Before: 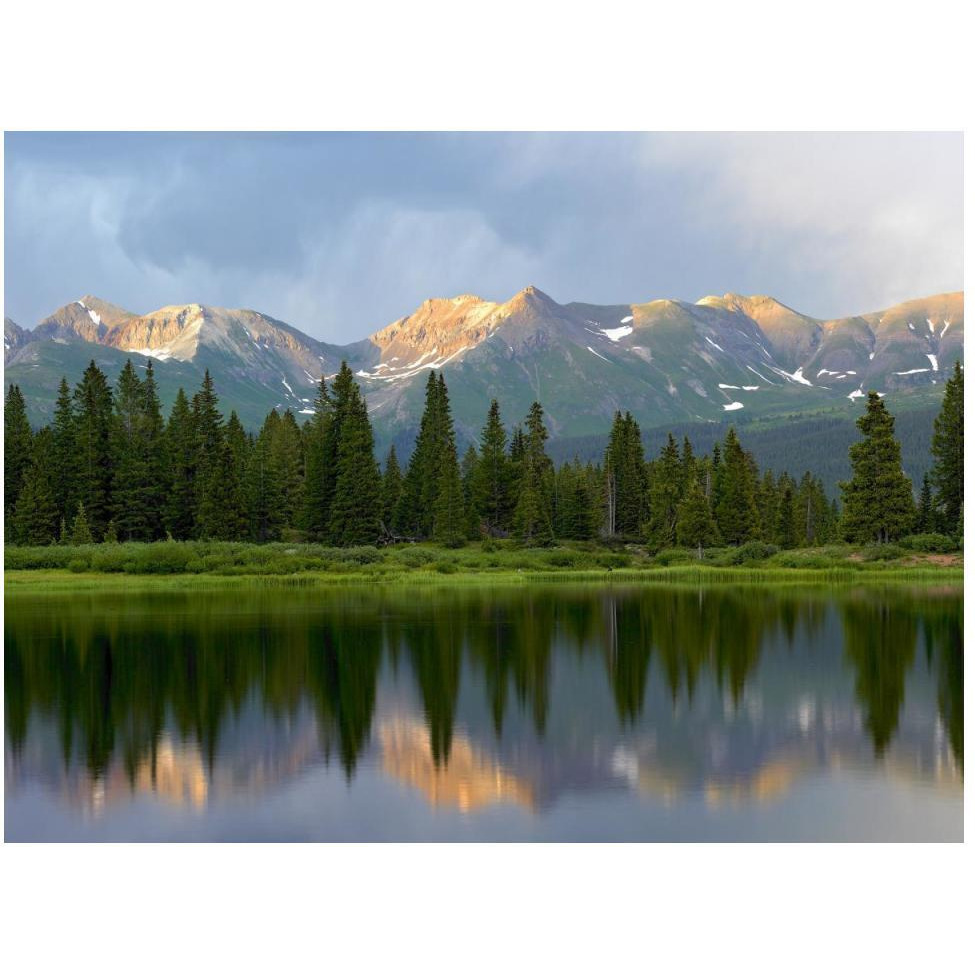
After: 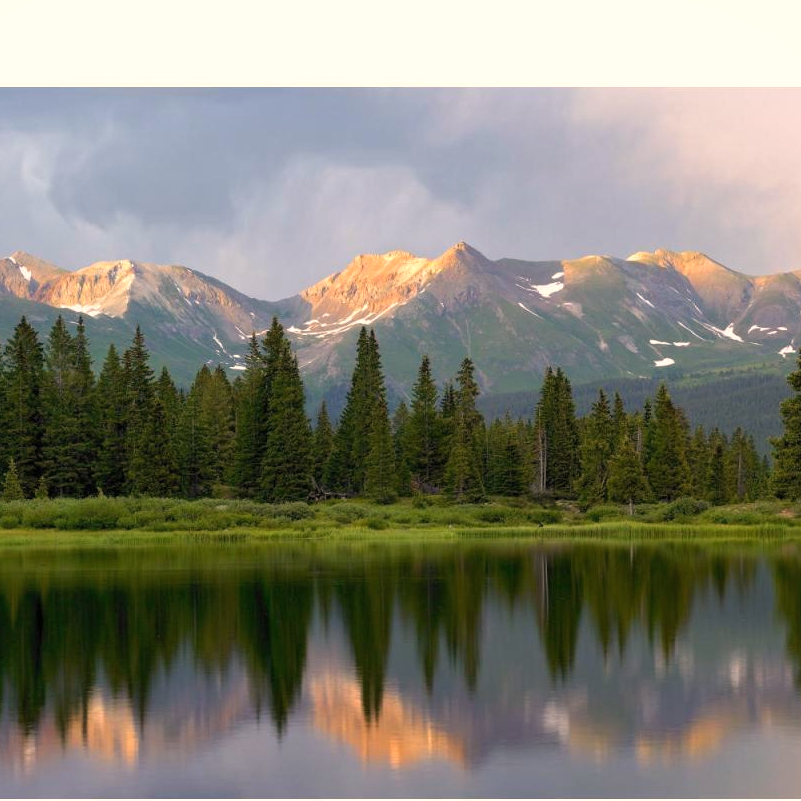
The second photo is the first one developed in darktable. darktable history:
shadows and highlights: shadows 25, highlights -25
crop and rotate: left 7.196%, top 4.574%, right 10.605%, bottom 13.178%
white balance: red 1.127, blue 0.943
